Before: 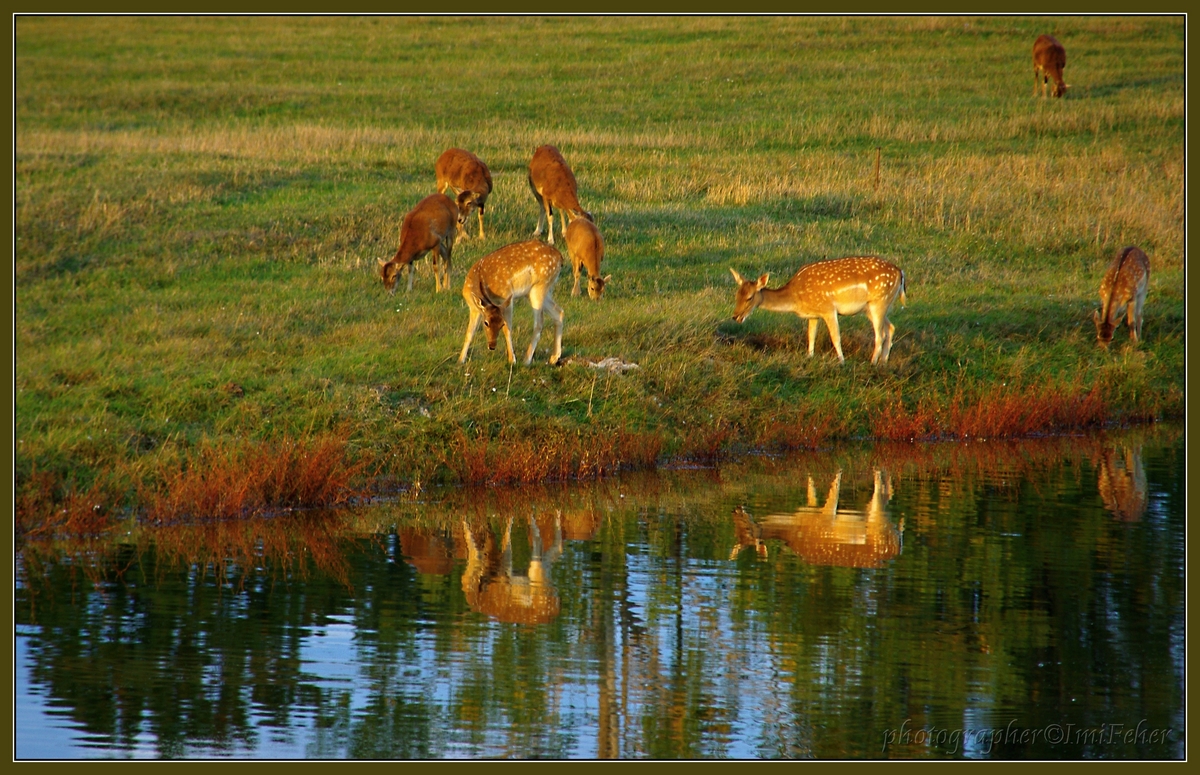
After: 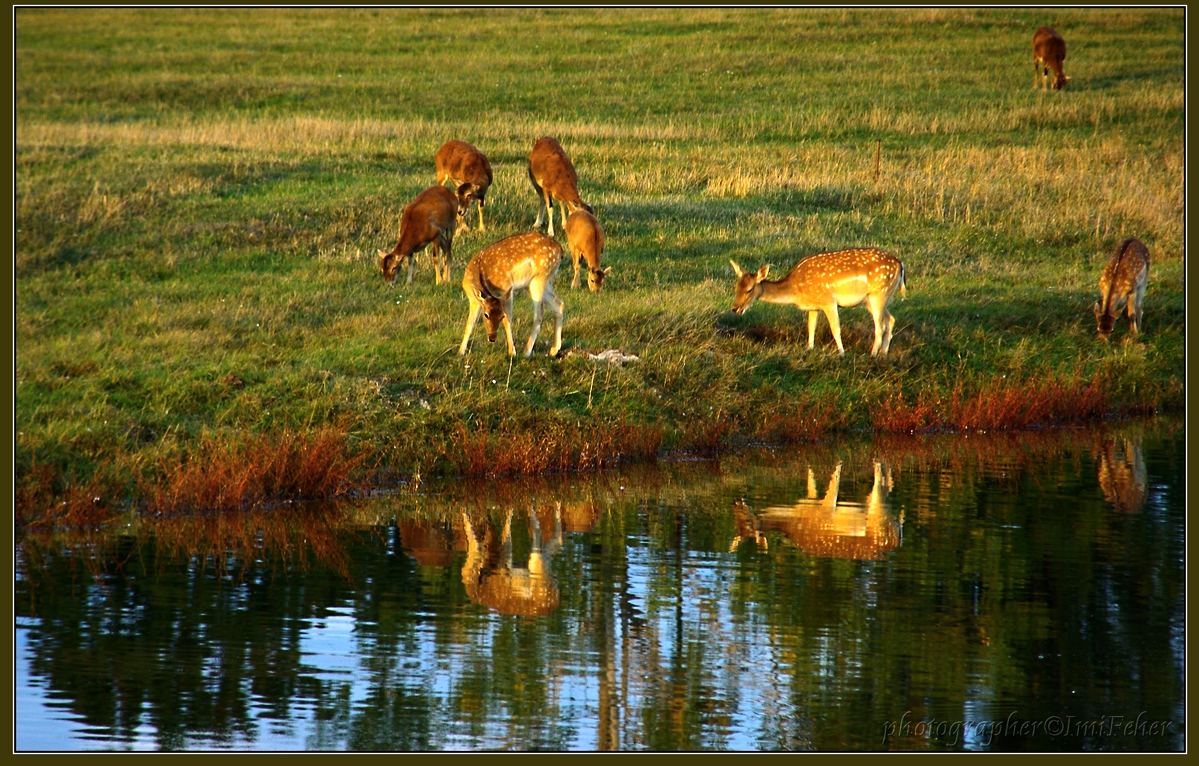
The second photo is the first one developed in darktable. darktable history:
tone equalizer: -8 EV -0.75 EV, -7 EV -0.7 EV, -6 EV -0.6 EV, -5 EV -0.4 EV, -3 EV 0.4 EV, -2 EV 0.6 EV, -1 EV 0.7 EV, +0 EV 0.75 EV, edges refinement/feathering 500, mask exposure compensation -1.57 EV, preserve details no
contrast brightness saturation: contrast 0.05
crop: top 1.049%, right 0.001%
